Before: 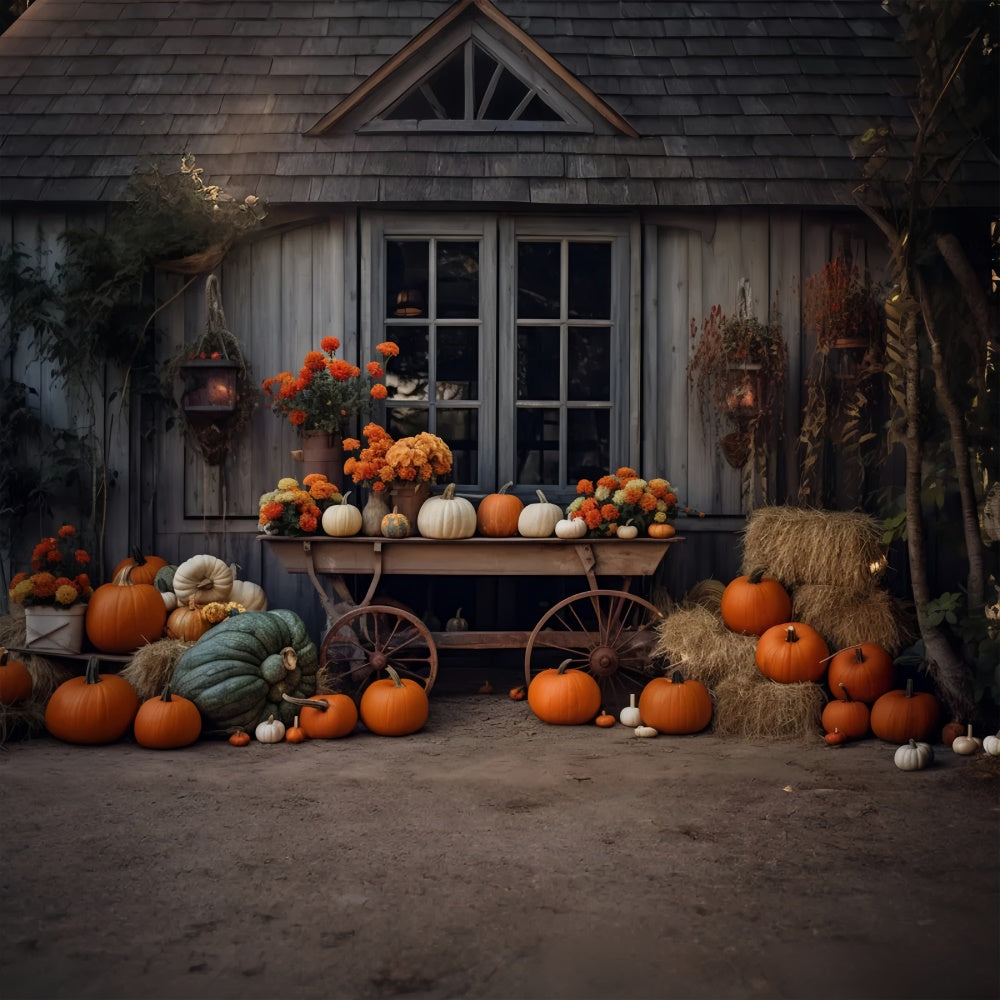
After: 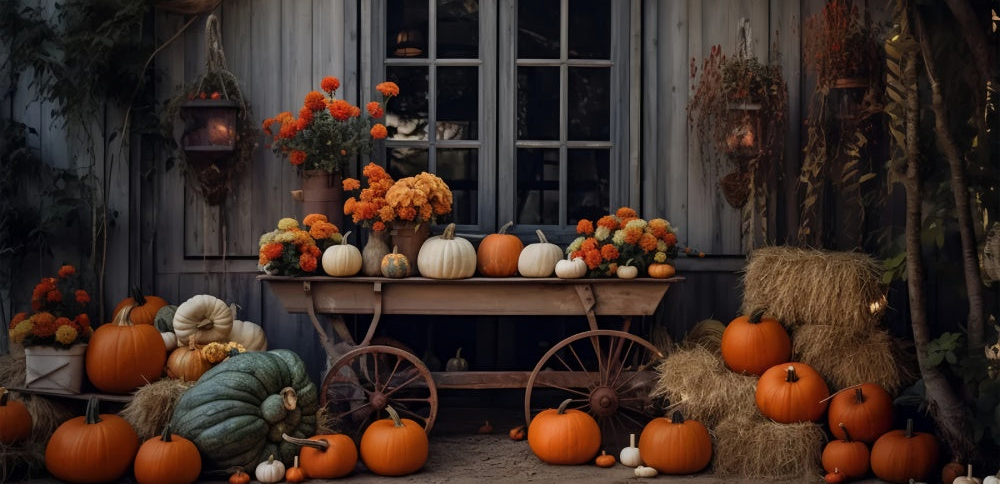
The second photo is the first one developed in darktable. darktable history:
crop and rotate: top 26.056%, bottom 25.543%
exposure: exposure -0.064 EV, compensate highlight preservation false
